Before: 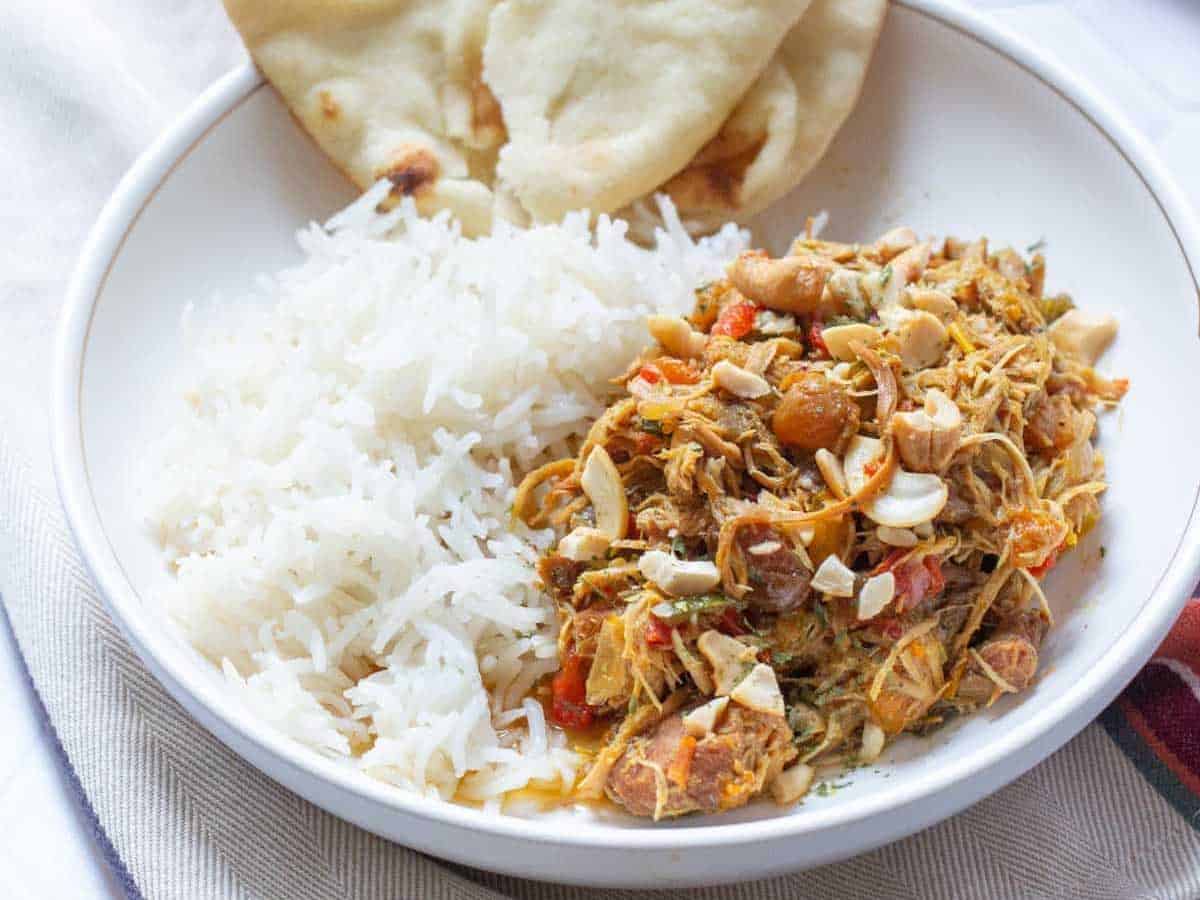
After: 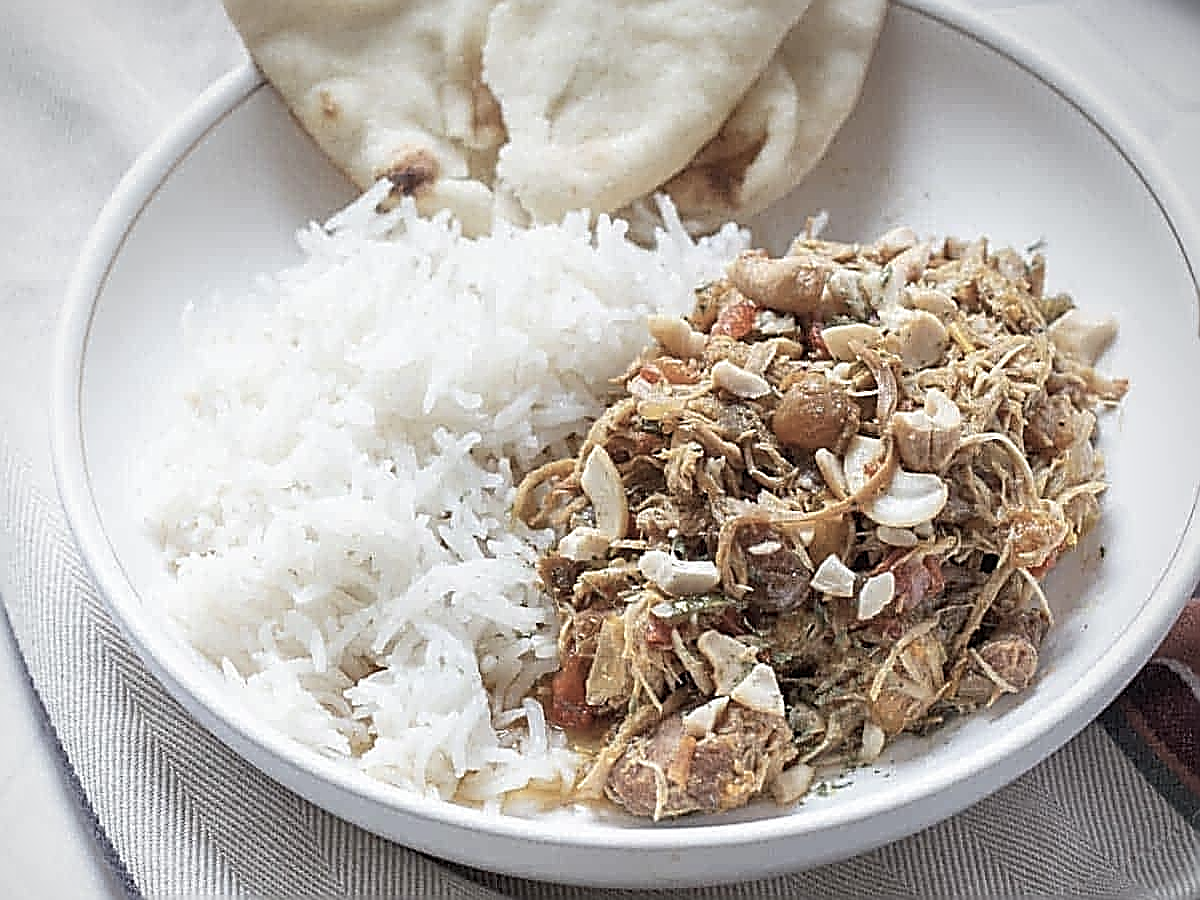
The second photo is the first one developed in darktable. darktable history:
color correction: highlights b* 0.024, saturation 0.494
sharpen: amount 1.859
vignetting: fall-off radius 61.03%, center (-0.034, 0.147)
